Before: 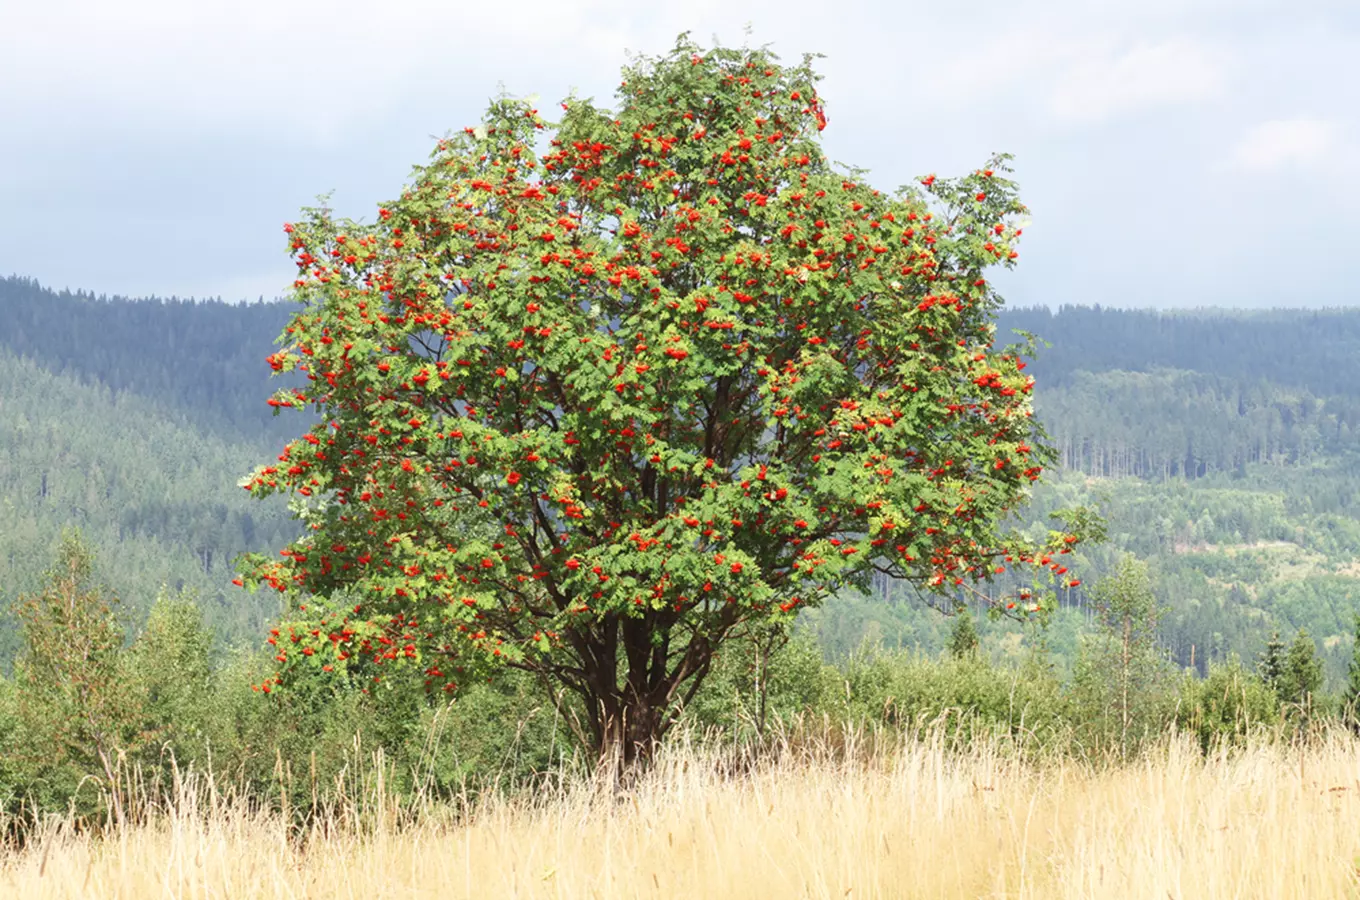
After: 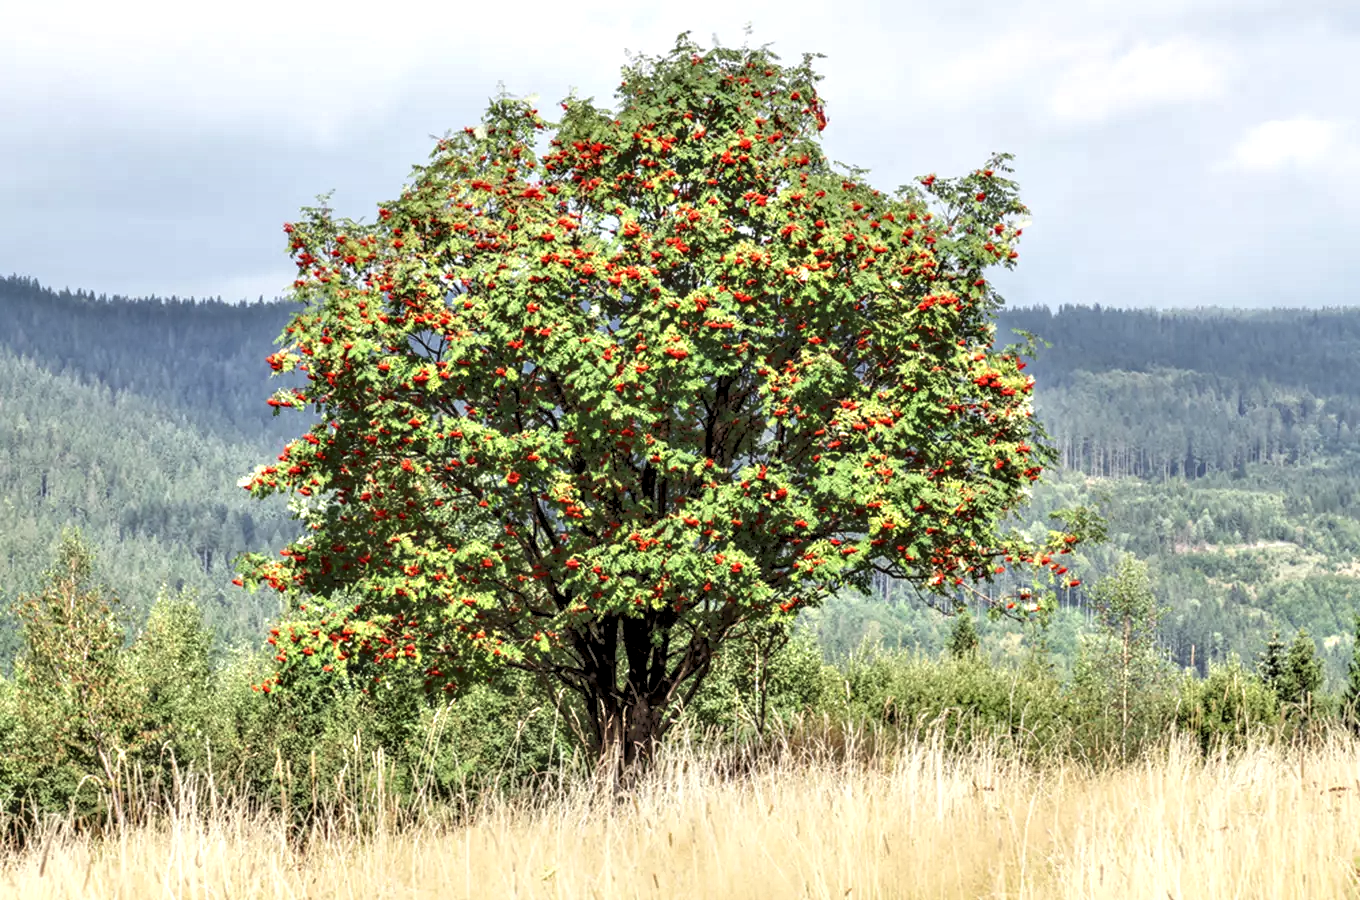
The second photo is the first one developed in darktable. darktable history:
levels: levels [0.116, 0.574, 1]
tone equalizer: -7 EV -0.643 EV, -6 EV 1.03 EV, -5 EV -0.456 EV, -4 EV 0.4 EV, -3 EV 0.429 EV, -2 EV 0.158 EV, -1 EV -0.163 EV, +0 EV -0.363 EV
local contrast: detail 150%
exposure: black level correction 0, exposure 0.499 EV, compensate highlight preservation false
